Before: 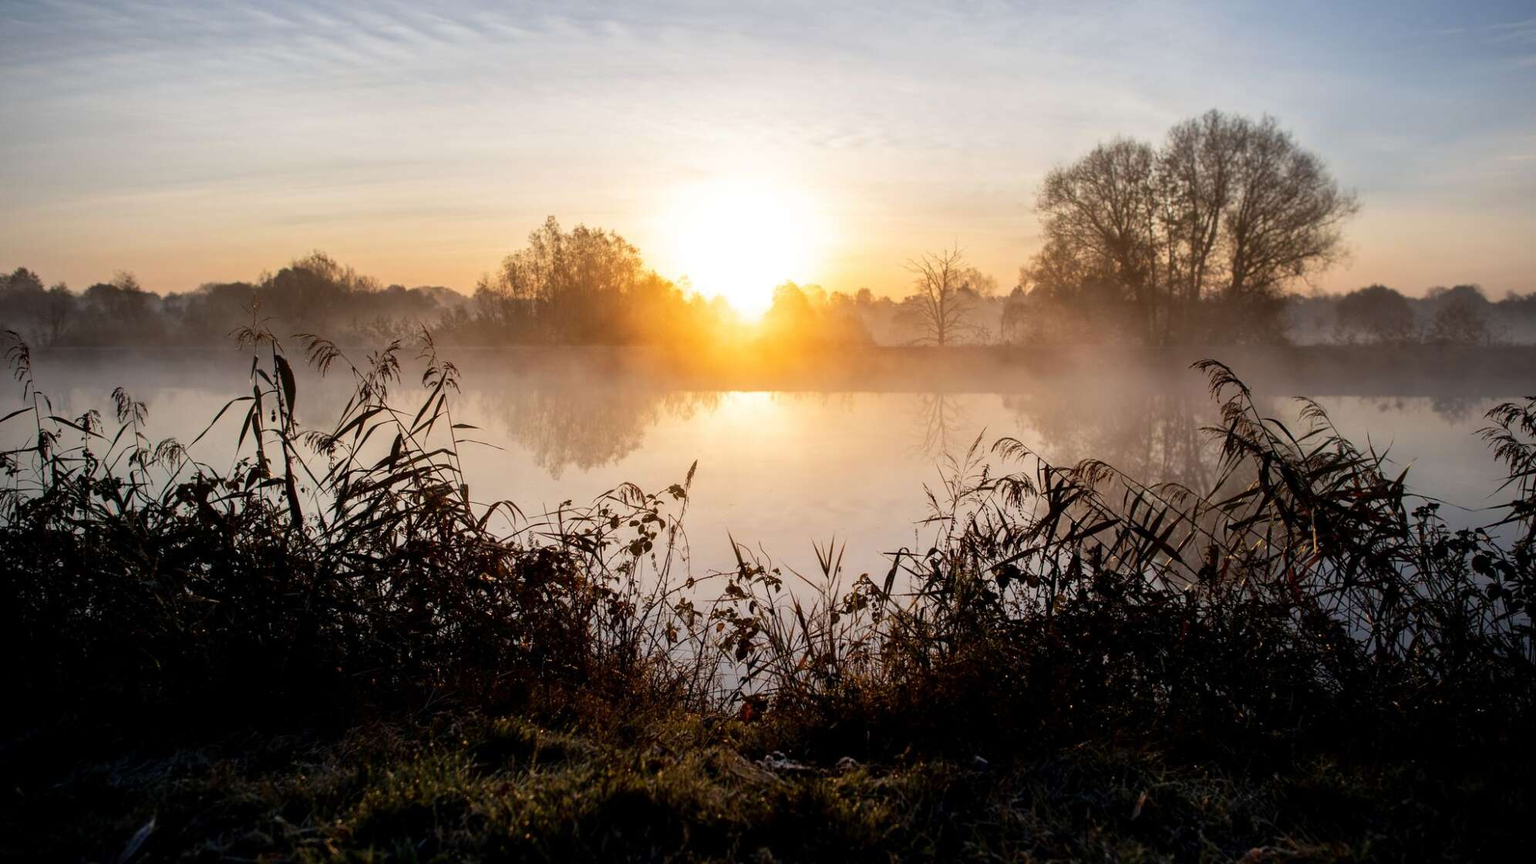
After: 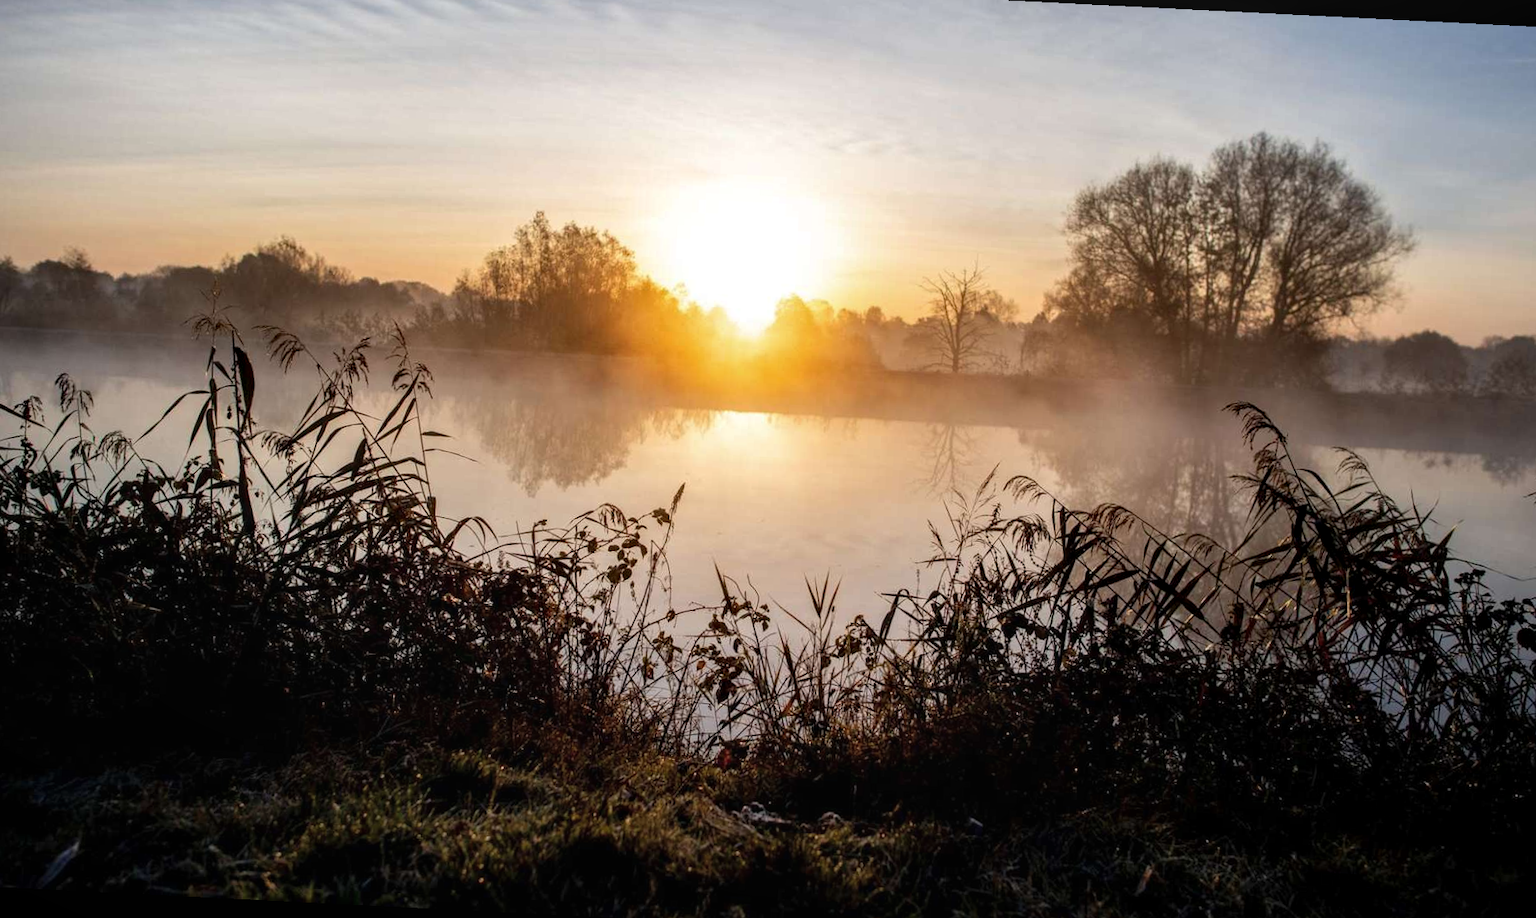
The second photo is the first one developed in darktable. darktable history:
crop and rotate: angle -2.86°, left 5.318%, top 5.158%, right 4.684%, bottom 4.5%
local contrast: on, module defaults
